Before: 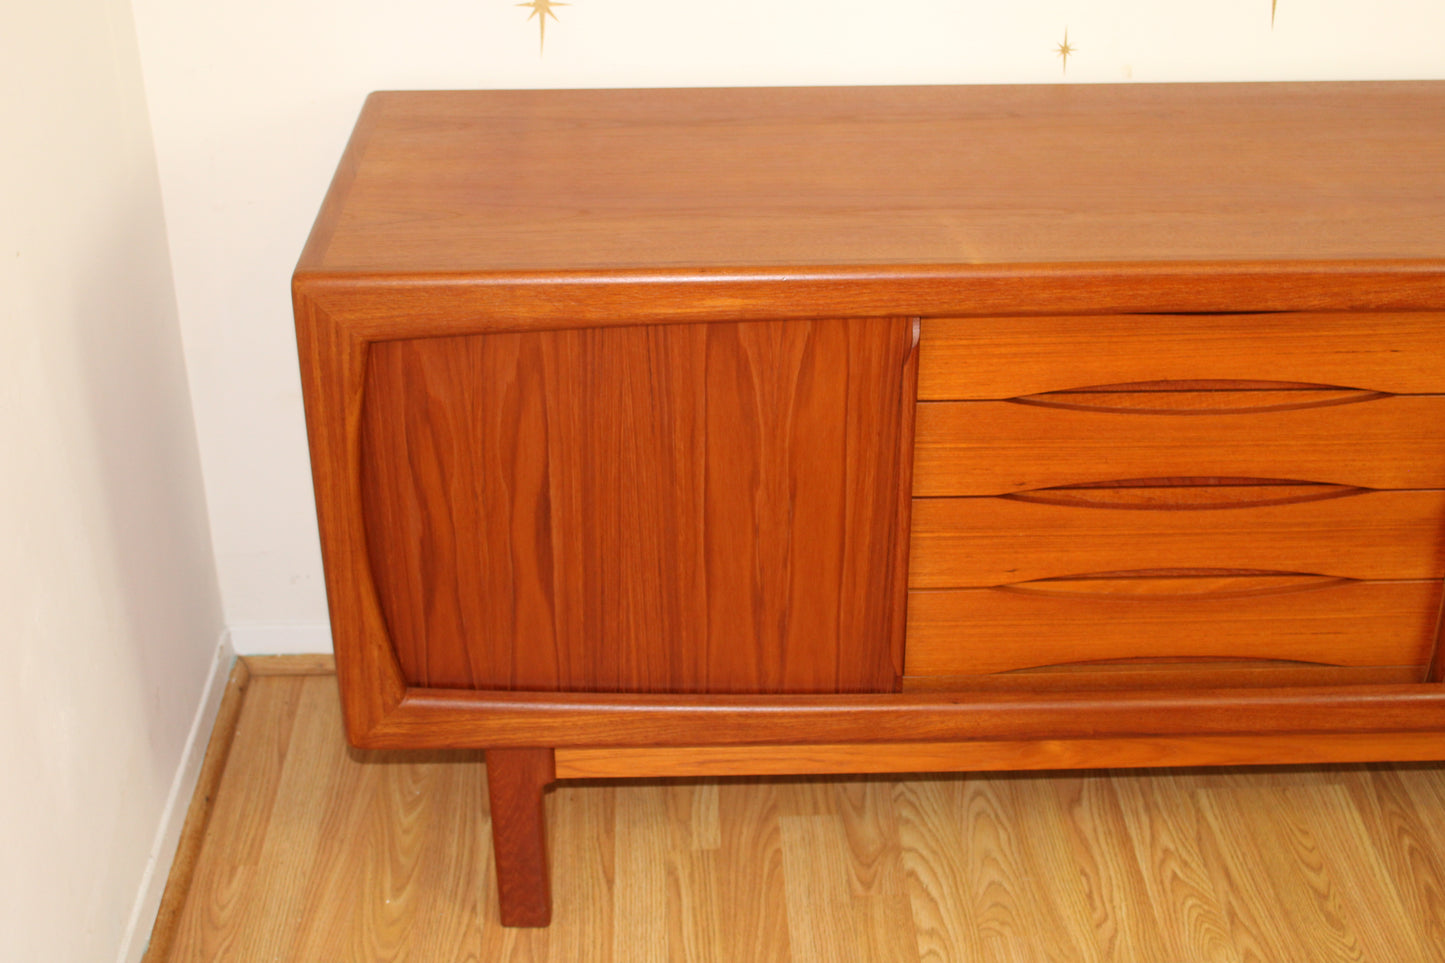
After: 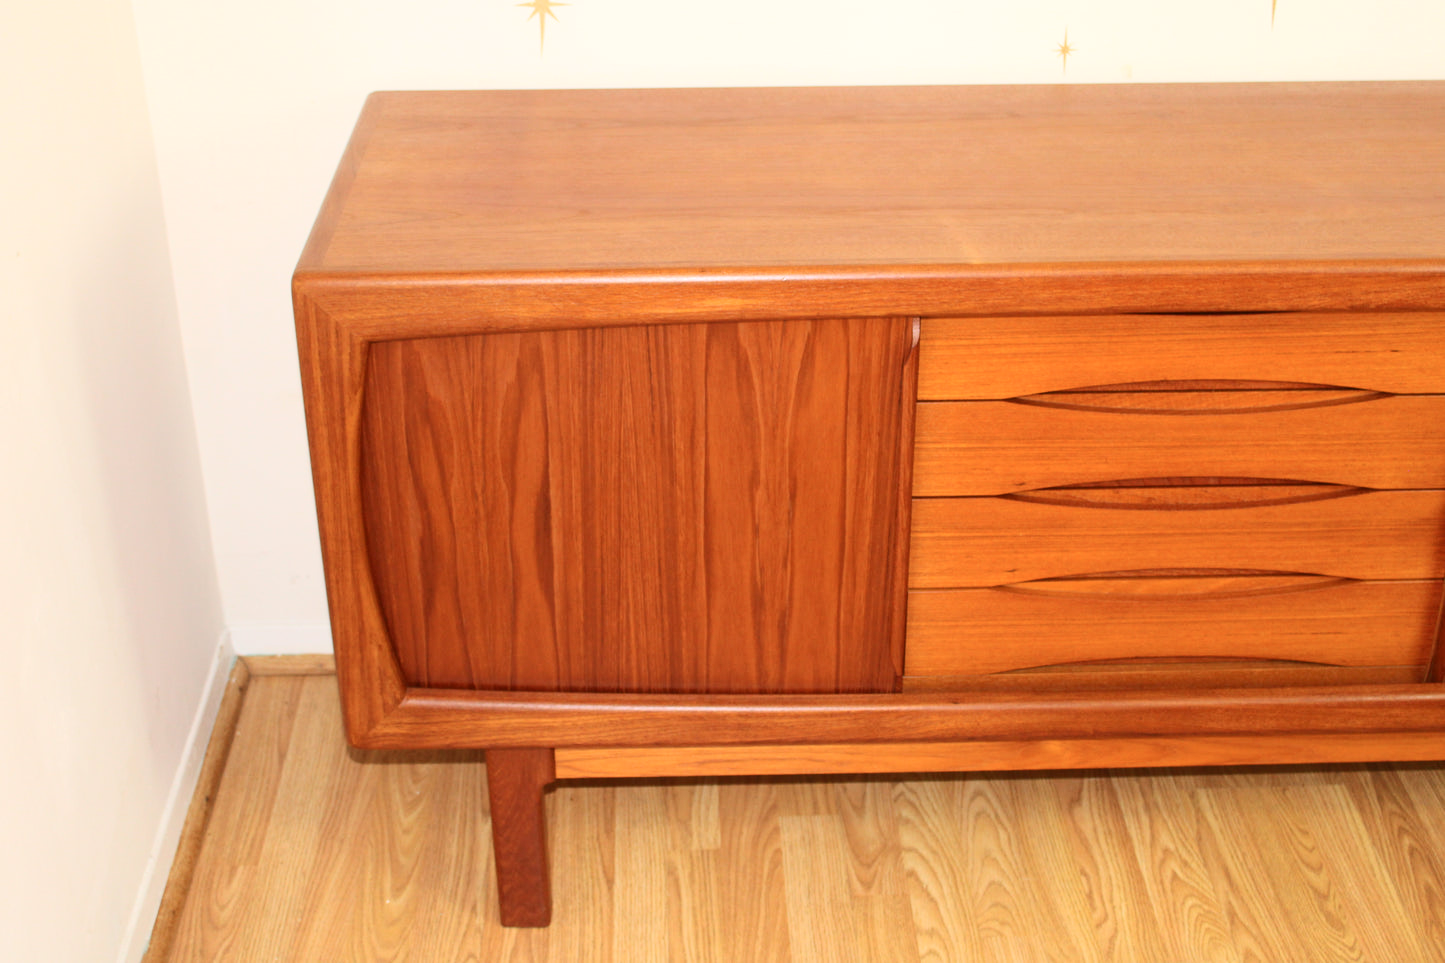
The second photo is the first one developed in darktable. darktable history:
tone curve: curves: ch0 [(0, 0) (0.003, 0.01) (0.011, 0.015) (0.025, 0.023) (0.044, 0.038) (0.069, 0.058) (0.1, 0.093) (0.136, 0.134) (0.177, 0.176) (0.224, 0.221) (0.277, 0.282) (0.335, 0.36) (0.399, 0.438) (0.468, 0.54) (0.543, 0.632) (0.623, 0.724) (0.709, 0.814) (0.801, 0.885) (0.898, 0.947) (1, 1)], color space Lab, independent channels, preserve colors none
